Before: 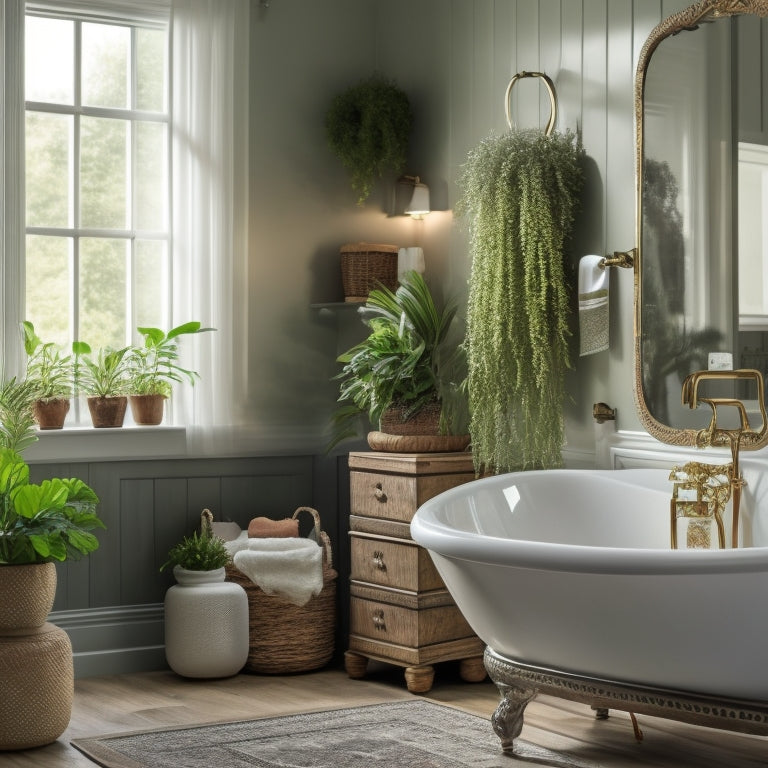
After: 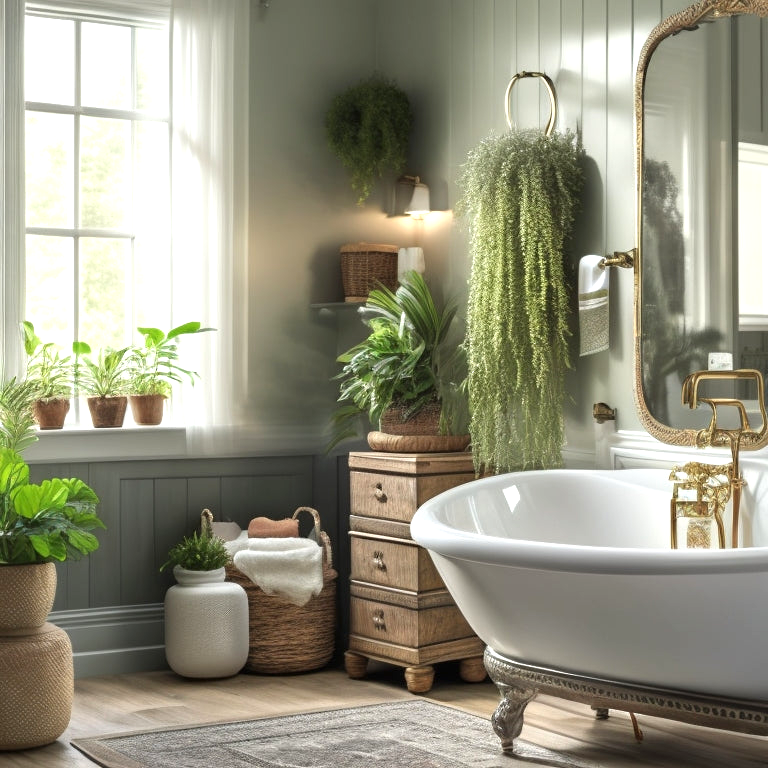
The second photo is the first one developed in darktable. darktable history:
sharpen: radius 5.295, amount 0.314, threshold 26.496
exposure: black level correction 0, exposure 0.703 EV, compensate exposure bias true, compensate highlight preservation false
